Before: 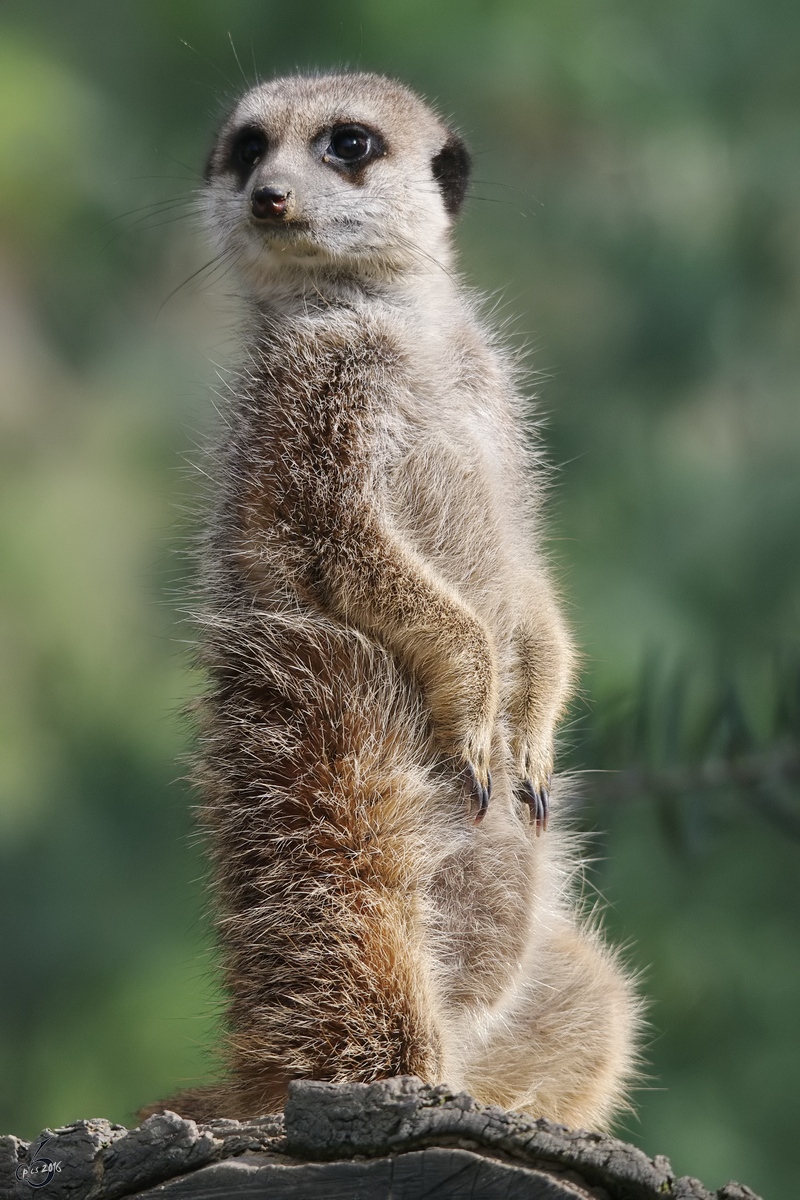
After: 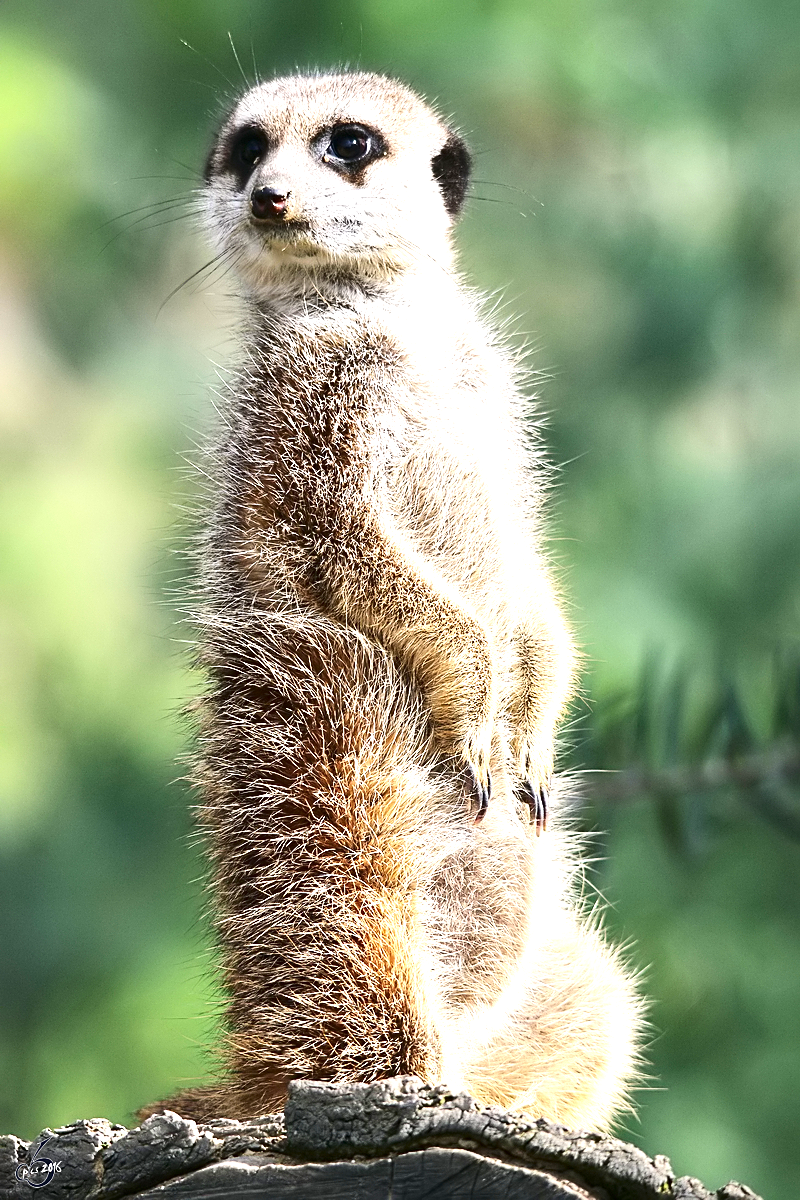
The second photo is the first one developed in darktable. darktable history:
contrast brightness saturation: contrast 0.194, brightness -0.1, saturation 0.215
exposure: black level correction 0, exposure 1.107 EV, compensate exposure bias true, compensate highlight preservation false
color zones: curves: ch1 [(0.077, 0.436) (0.25, 0.5) (0.75, 0.5)]
sharpen: on, module defaults
